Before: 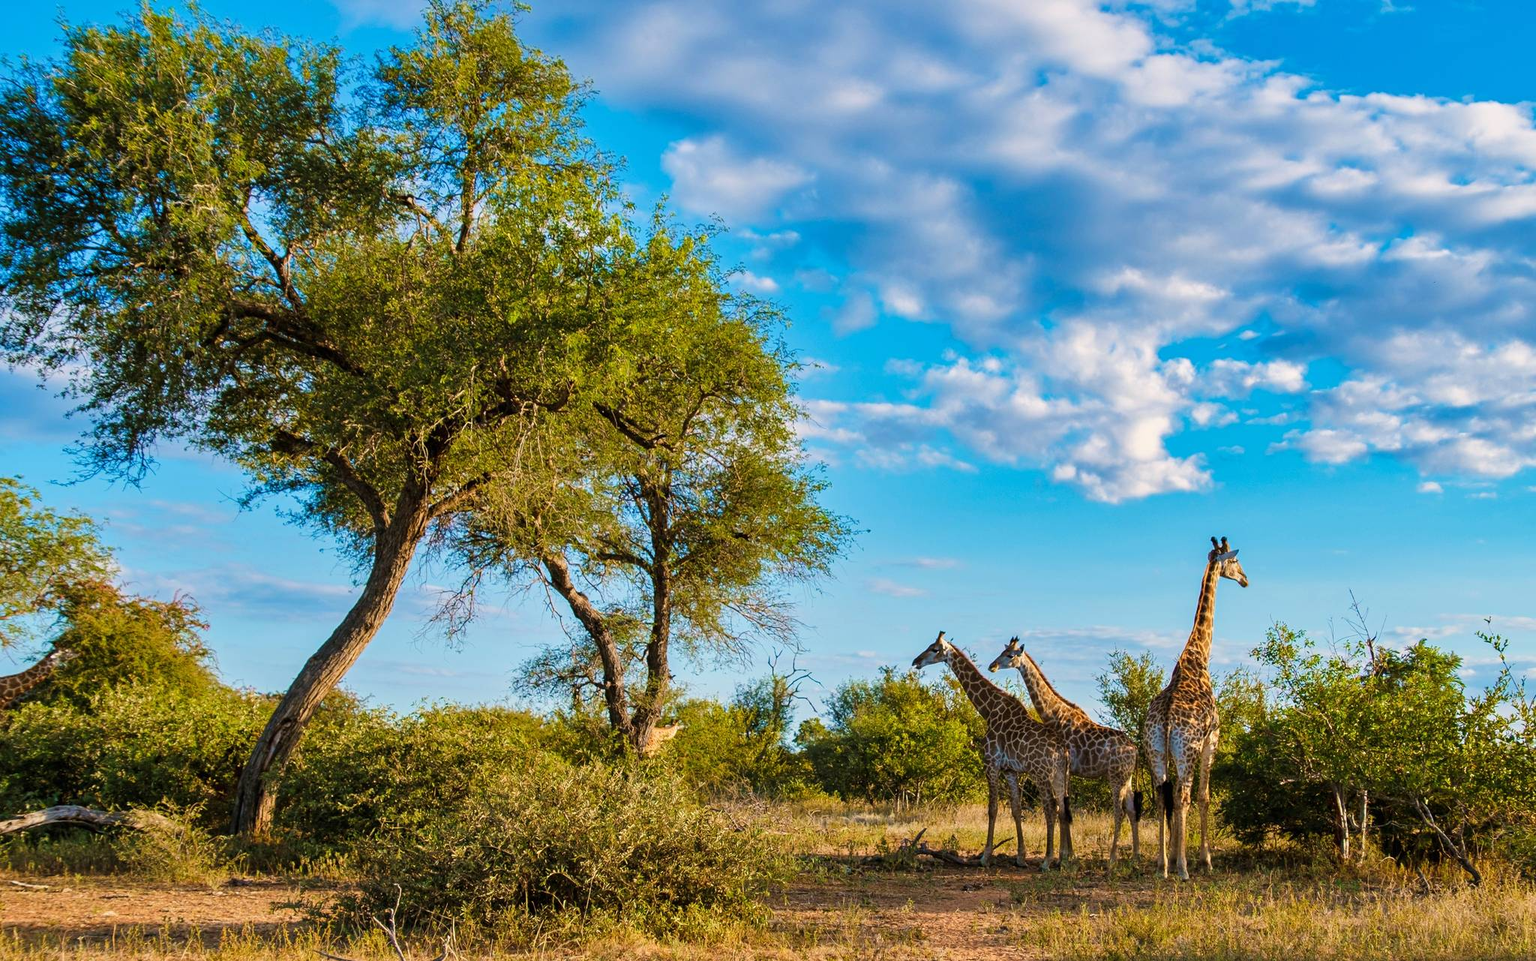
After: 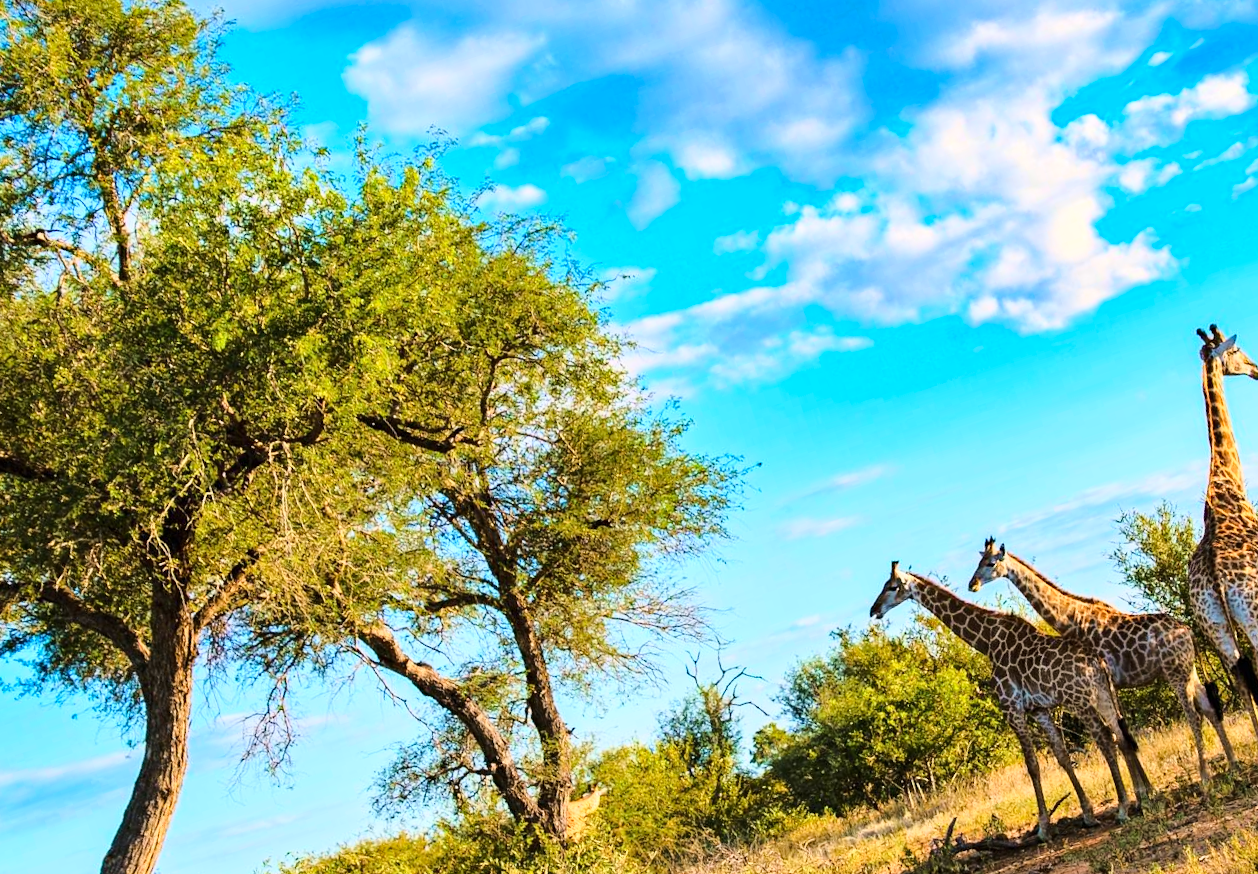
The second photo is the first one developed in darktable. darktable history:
base curve: curves: ch0 [(0, 0) (0.028, 0.03) (0.121, 0.232) (0.46, 0.748) (0.859, 0.968) (1, 1)]
haze removal: compatibility mode true, adaptive false
crop and rotate: angle 18.17°, left 6.821%, right 4.169%, bottom 1.102%
